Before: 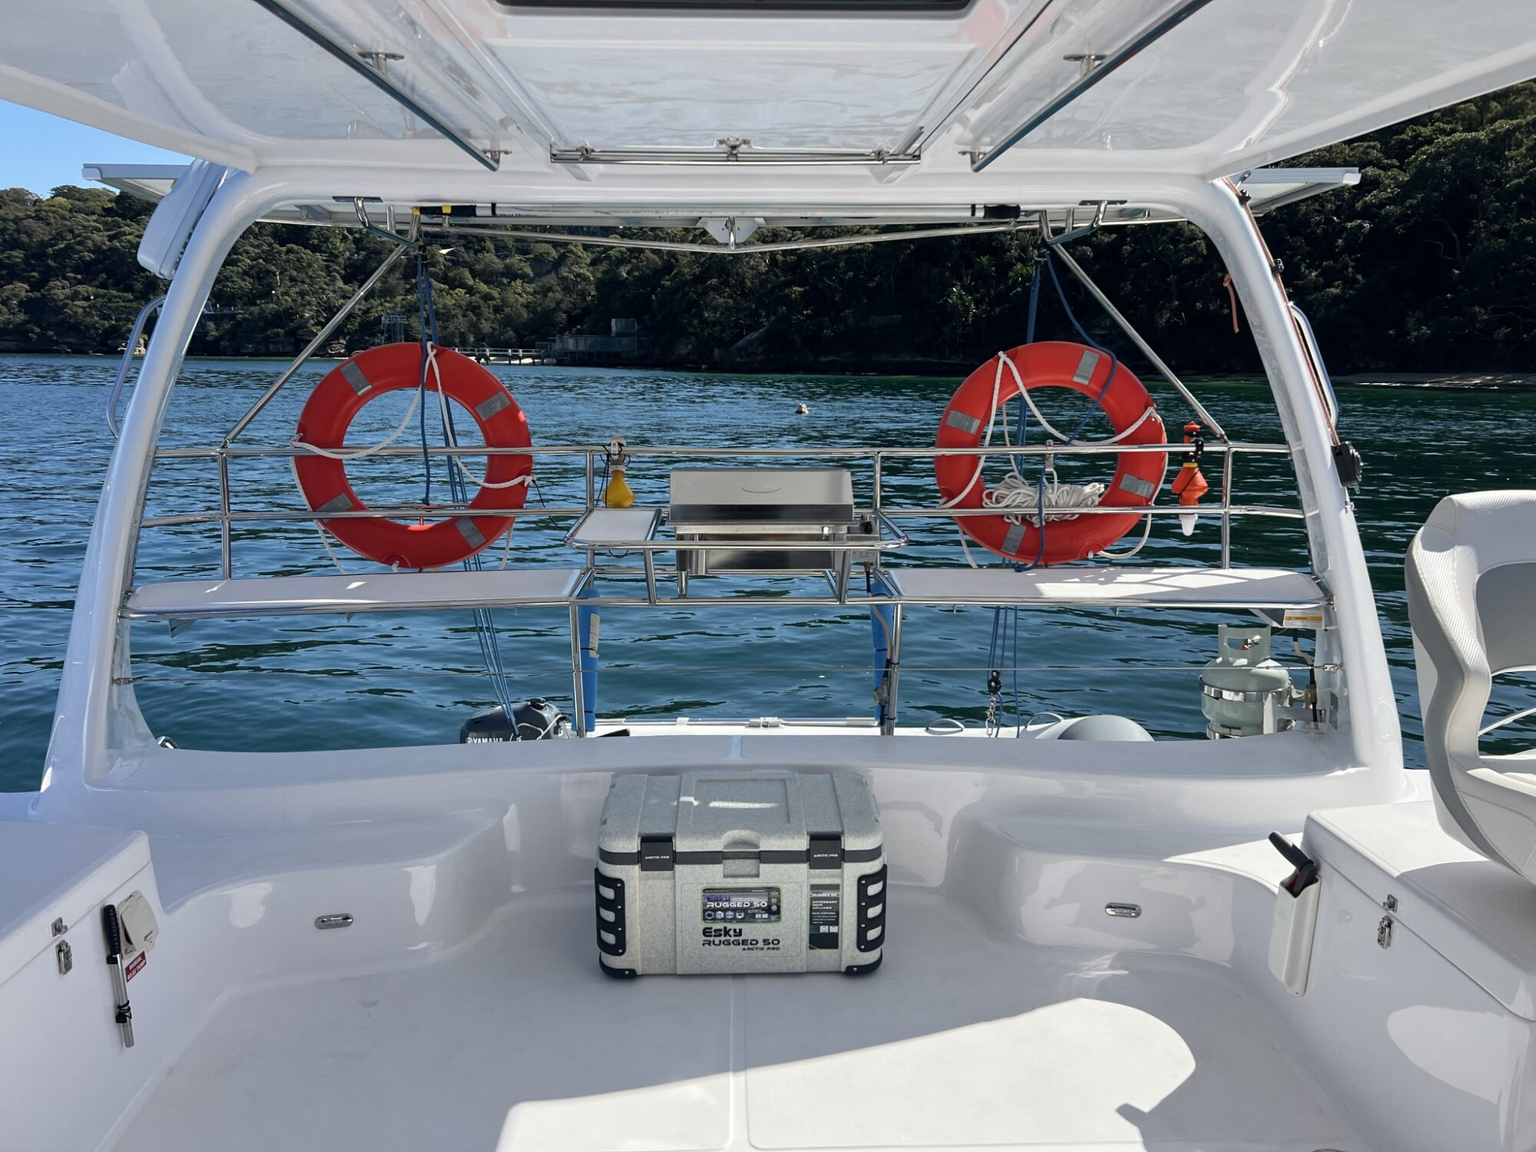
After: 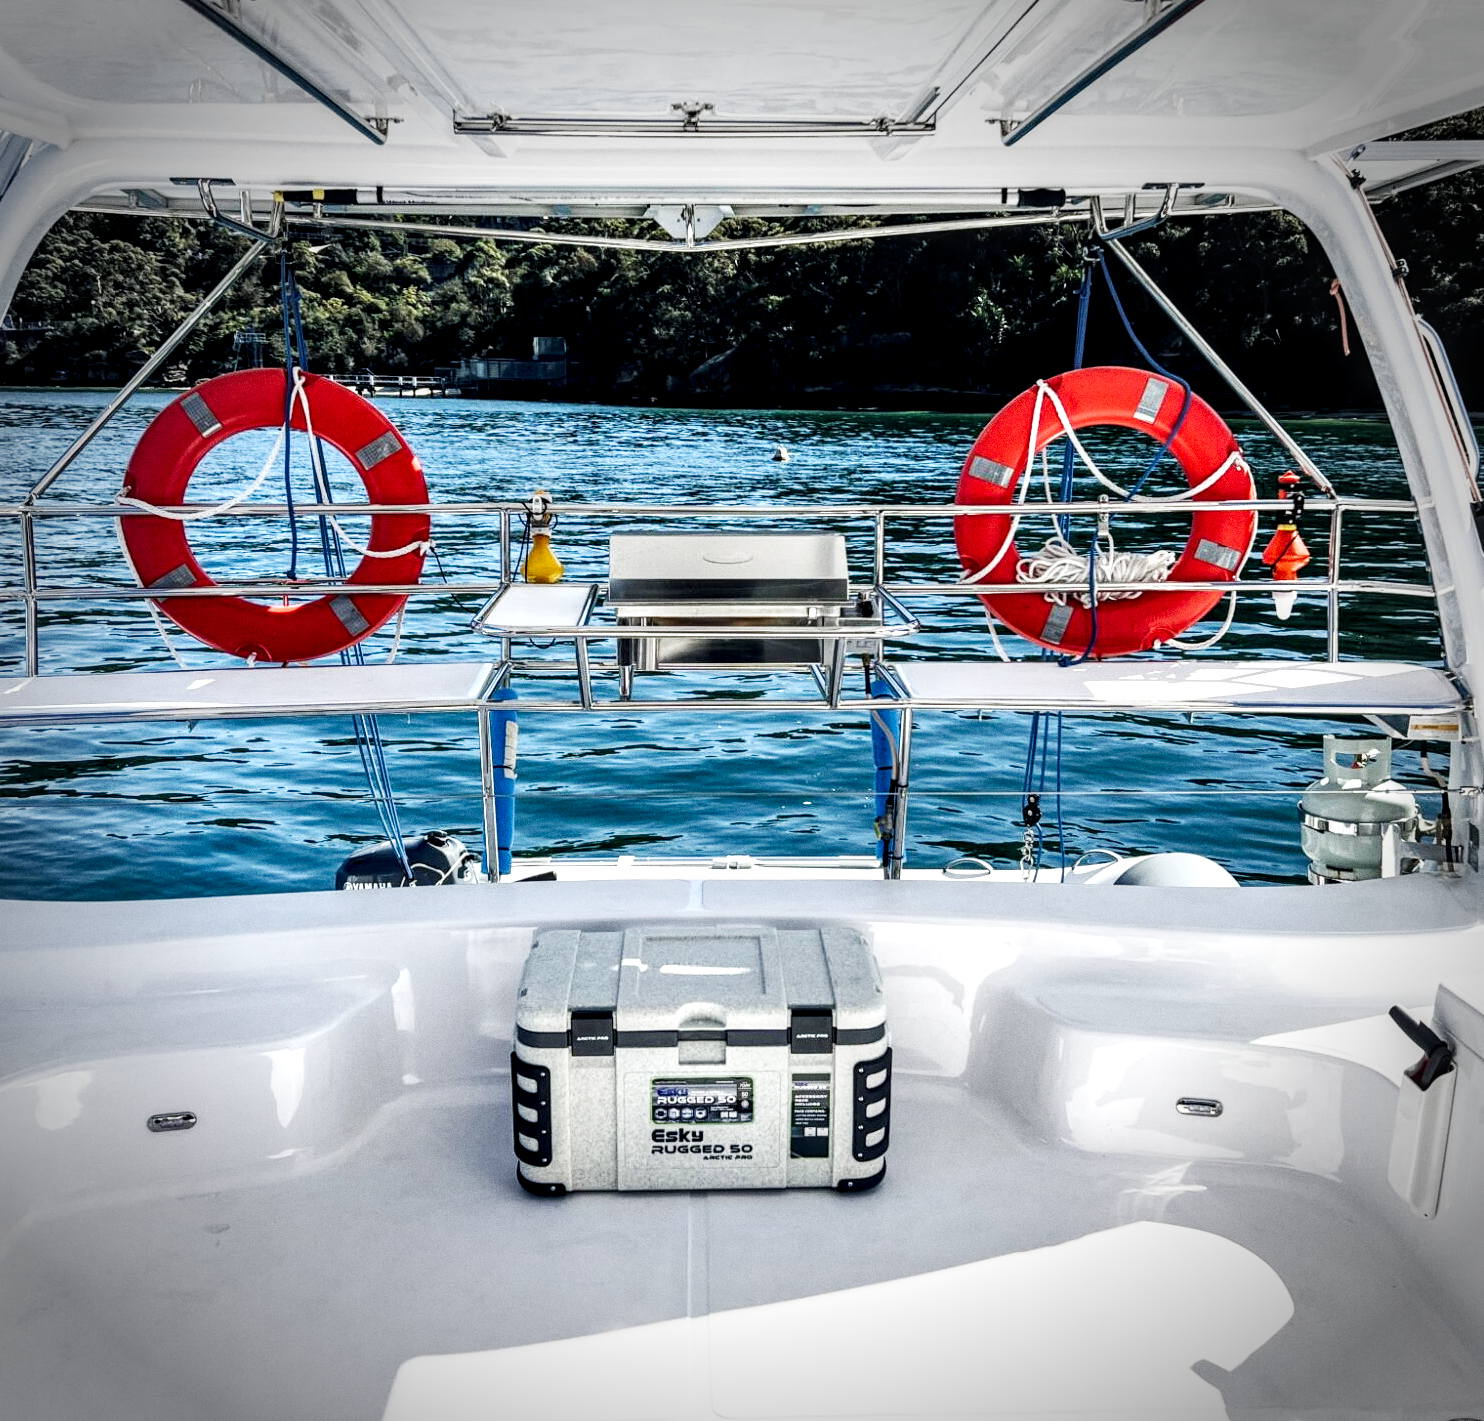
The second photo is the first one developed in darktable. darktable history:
white balance: emerald 1
crop and rotate: left 13.15%, top 5.251%, right 12.609%
vignetting: fall-off start 75%, brightness -0.692, width/height ratio 1.084
shadows and highlights: shadows 37.27, highlights -28.18, soften with gaussian
grain: coarseness 0.09 ISO
local contrast: detail 160%
base curve: curves: ch0 [(0, 0) (0.007, 0.004) (0.027, 0.03) (0.046, 0.07) (0.207, 0.54) (0.442, 0.872) (0.673, 0.972) (1, 1)], preserve colors none
